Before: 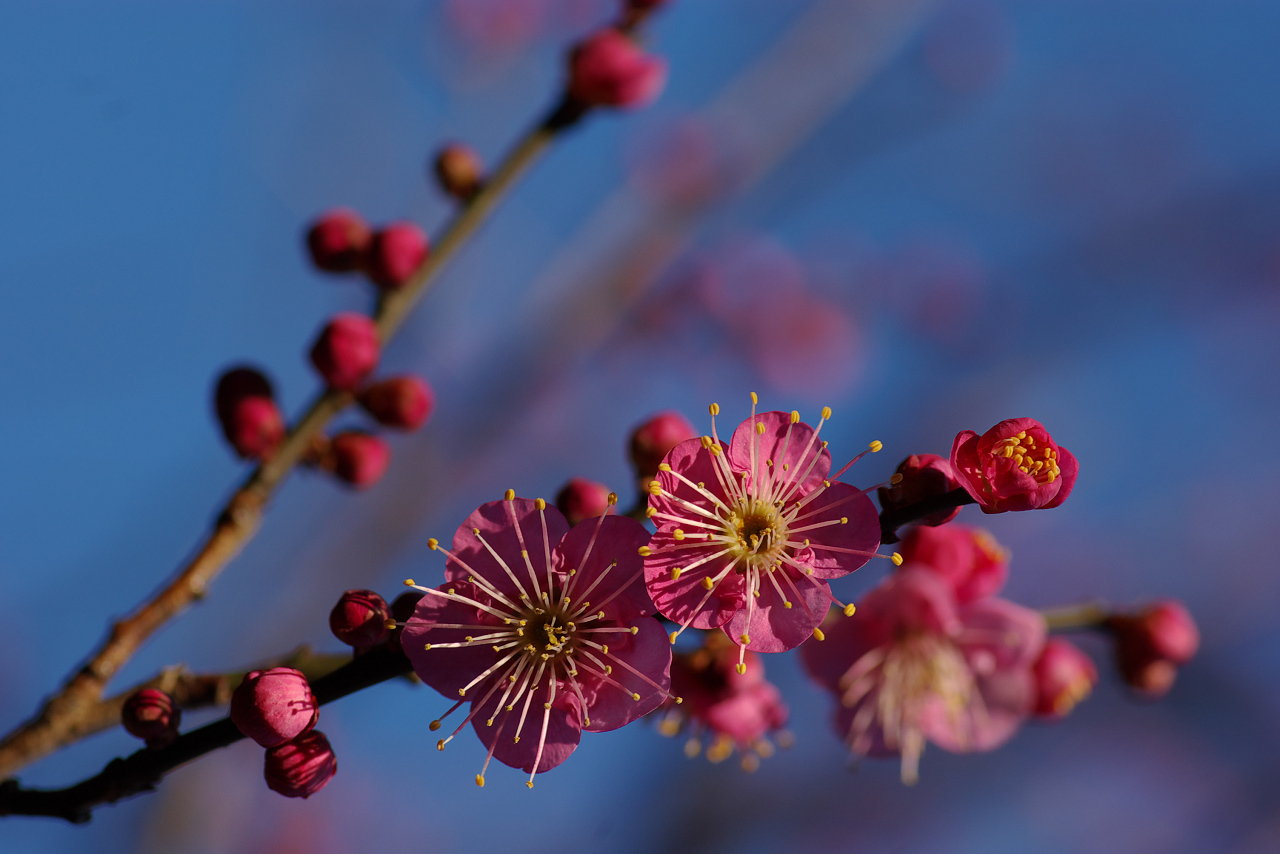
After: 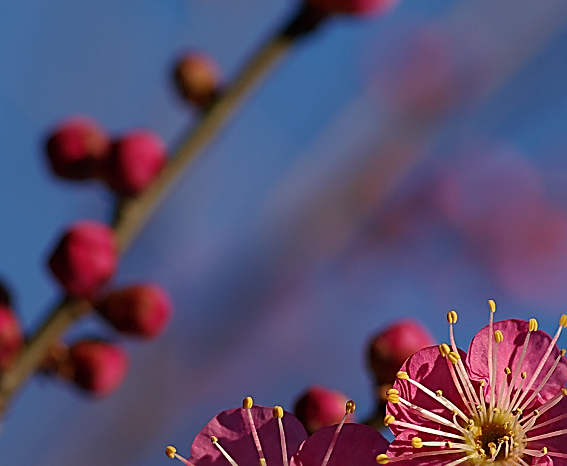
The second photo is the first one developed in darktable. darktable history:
crop: left 20.483%, top 10.814%, right 35.219%, bottom 34.539%
sharpen: radius 1.7, amount 1.295
